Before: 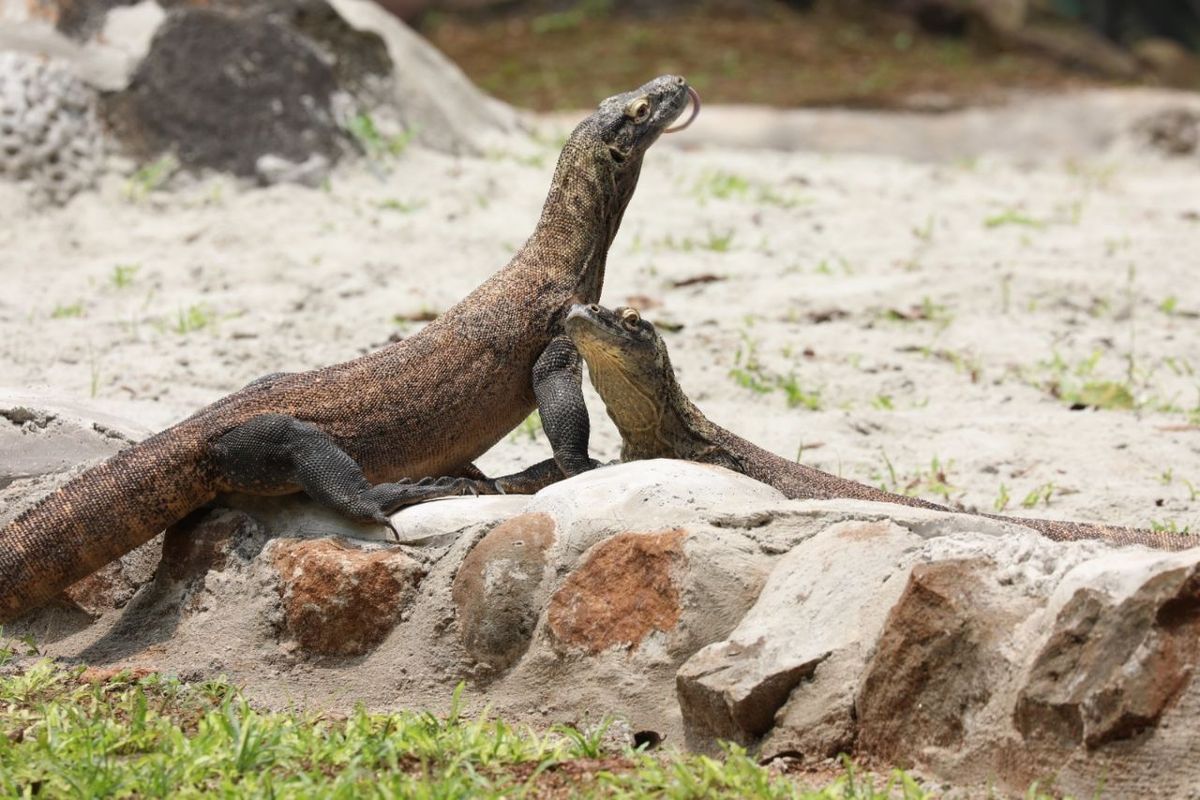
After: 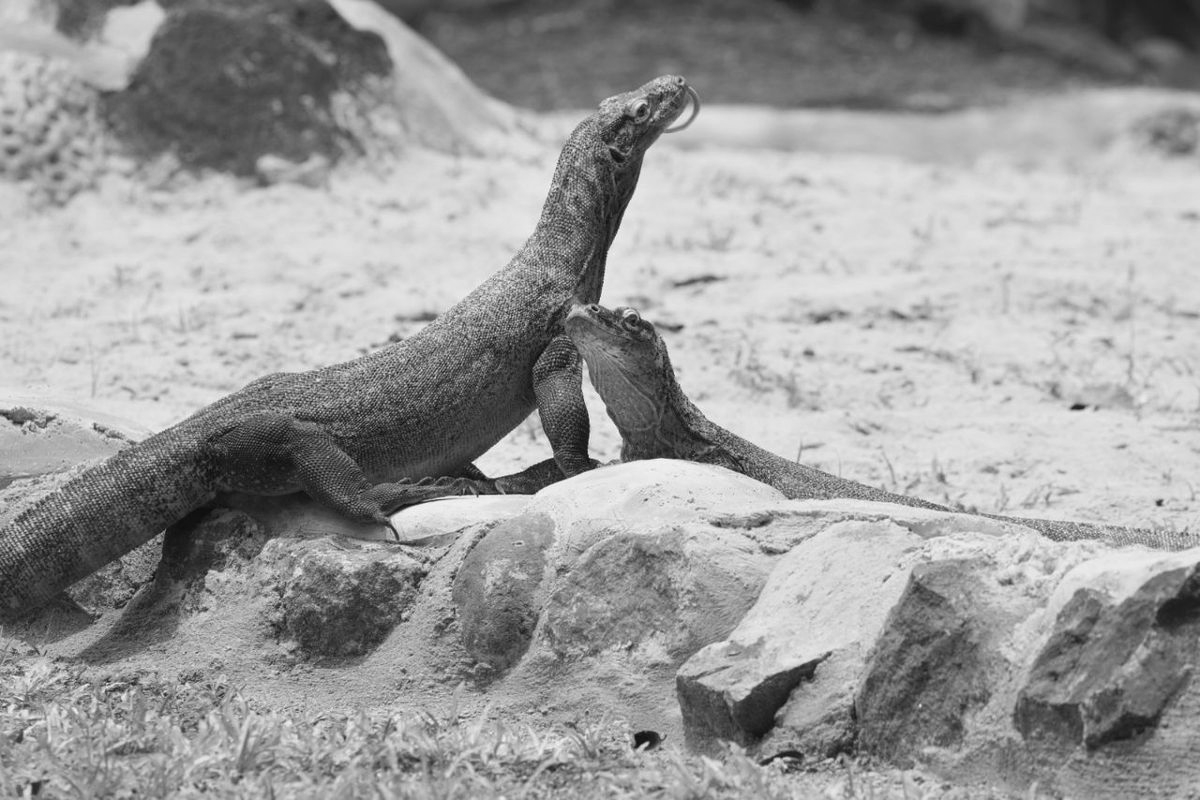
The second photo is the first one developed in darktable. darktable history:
contrast equalizer: y [[0.5, 0.488, 0.462, 0.461, 0.491, 0.5], [0.5 ×6], [0.5 ×6], [0 ×6], [0 ×6]]
exposure: exposure 0.766 EV, compensate highlight preservation false
monochrome: a 79.32, b 81.83, size 1.1
white balance: red 1.004, blue 1.096
